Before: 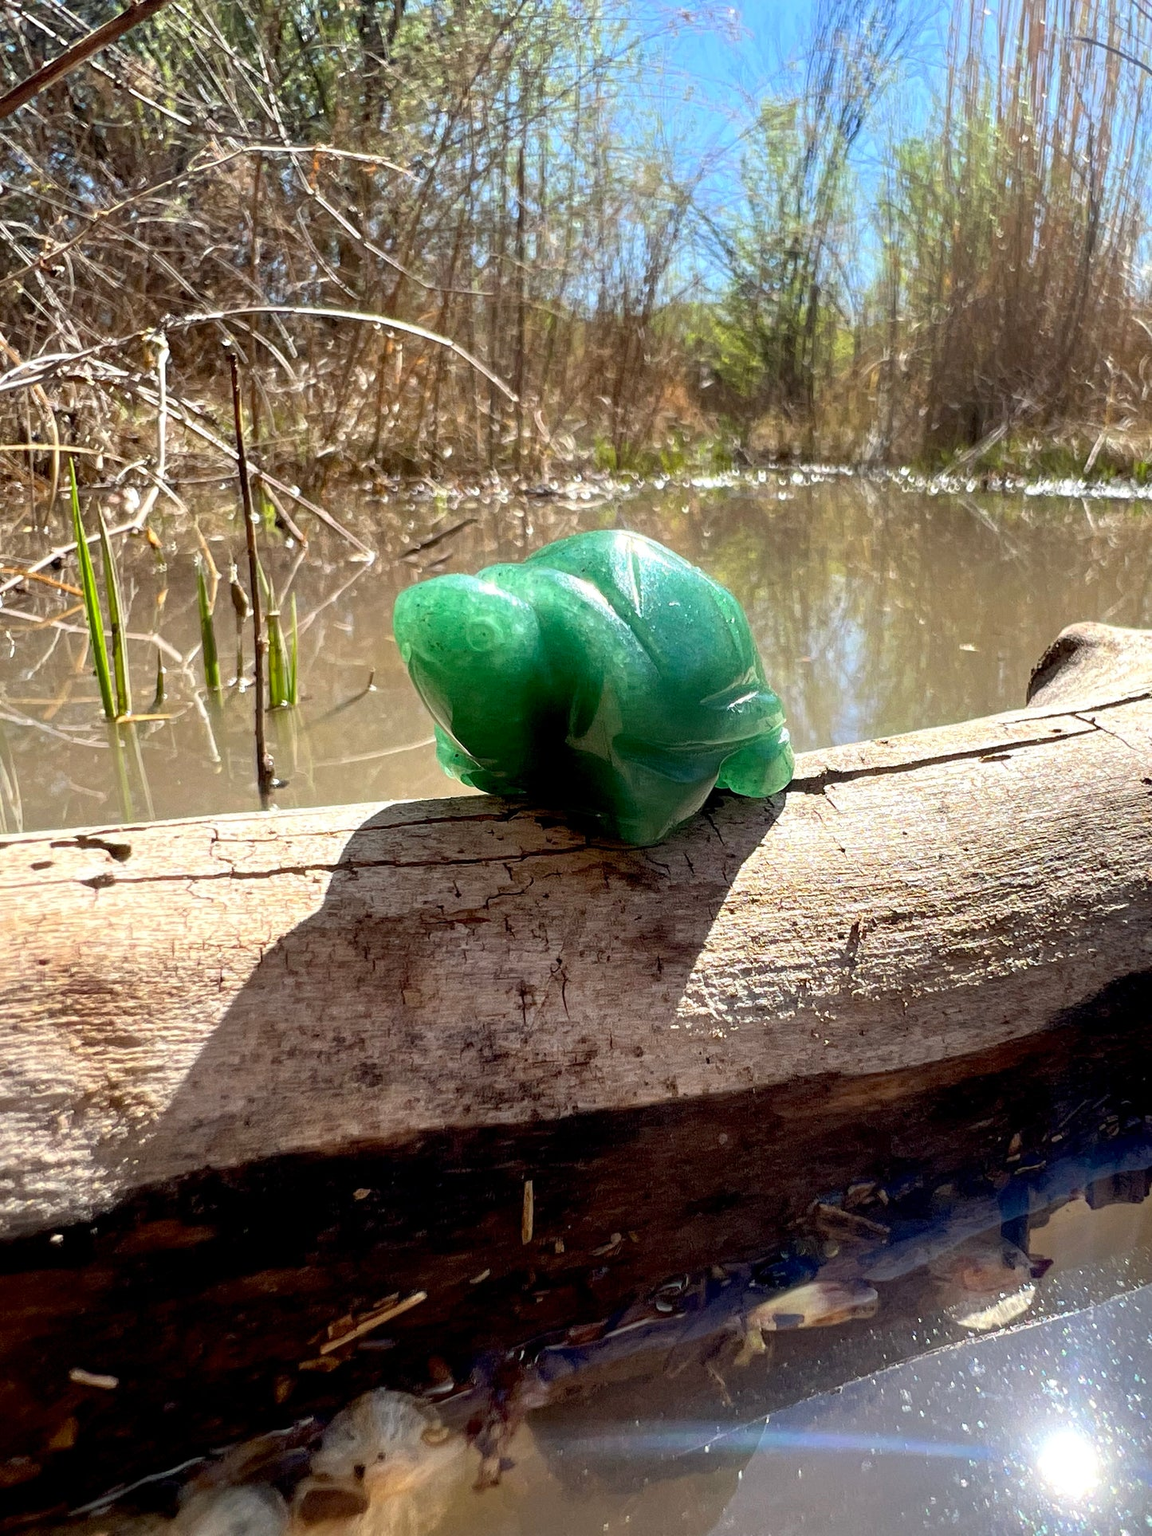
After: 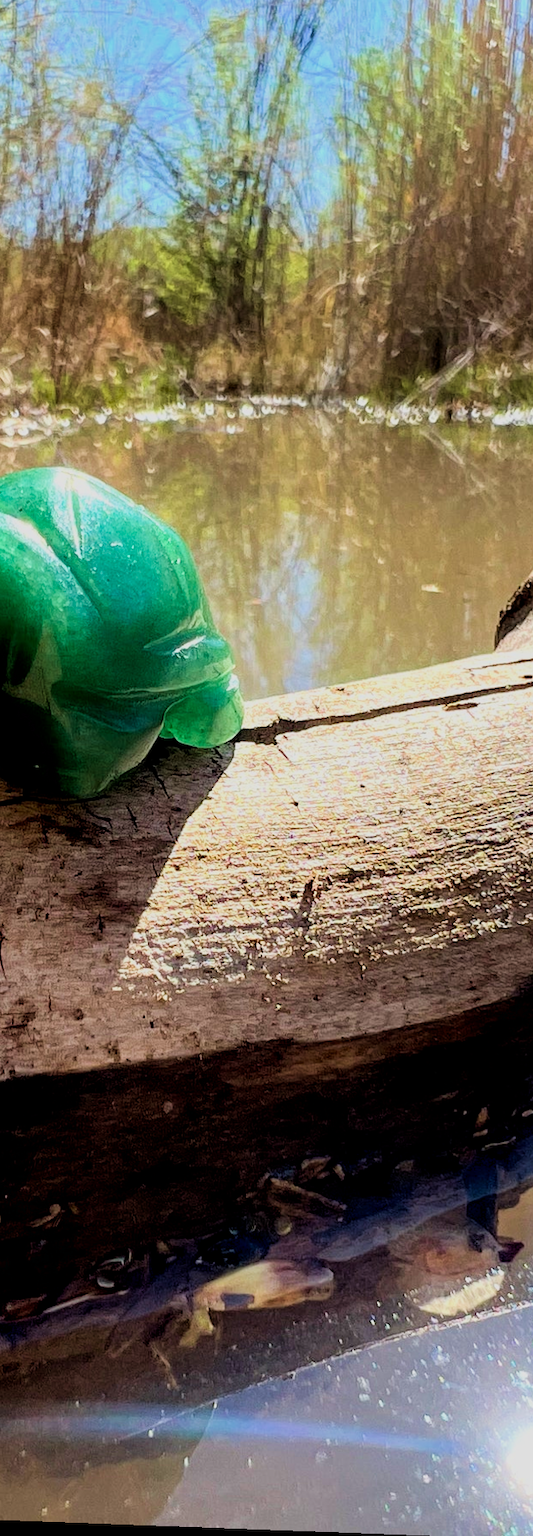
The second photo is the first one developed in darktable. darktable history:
crop: left 47.628%, top 6.643%, right 7.874%
local contrast: mode bilateral grid, contrast 10, coarseness 25, detail 110%, midtone range 0.2
rotate and perspective: lens shift (horizontal) -0.055, automatic cropping off
filmic rgb: black relative exposure -7.65 EV, white relative exposure 4.56 EV, hardness 3.61, contrast 1.106
velvia: strength 45%
exposure: black level correction 0.002, exposure 0.15 EV, compensate highlight preservation false
